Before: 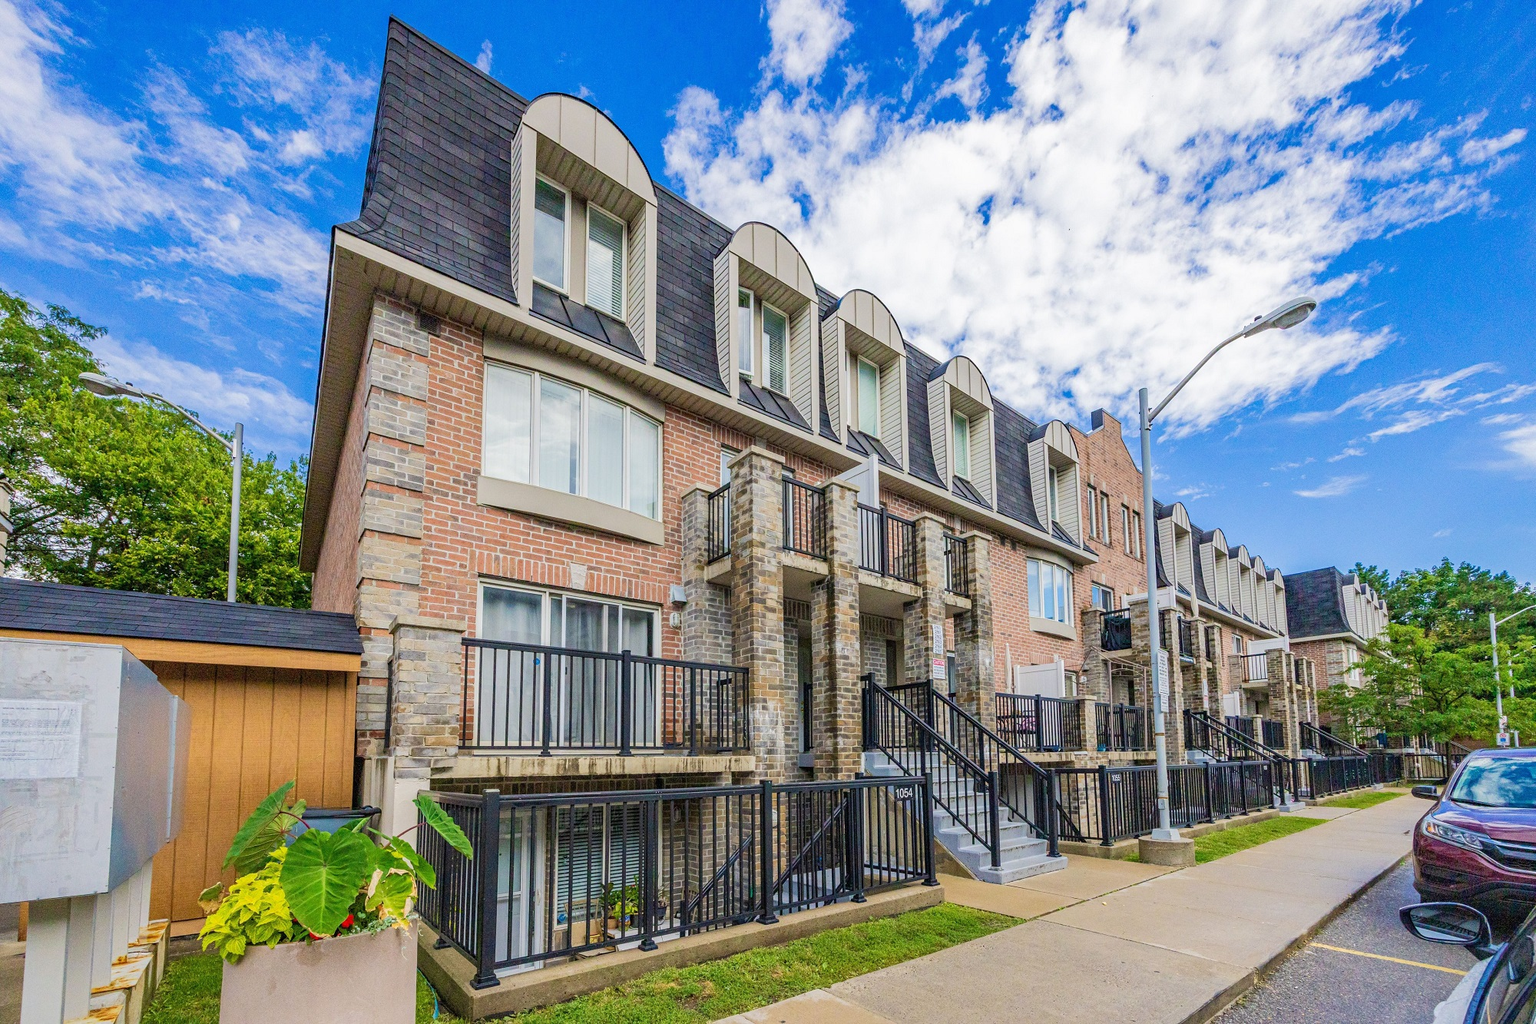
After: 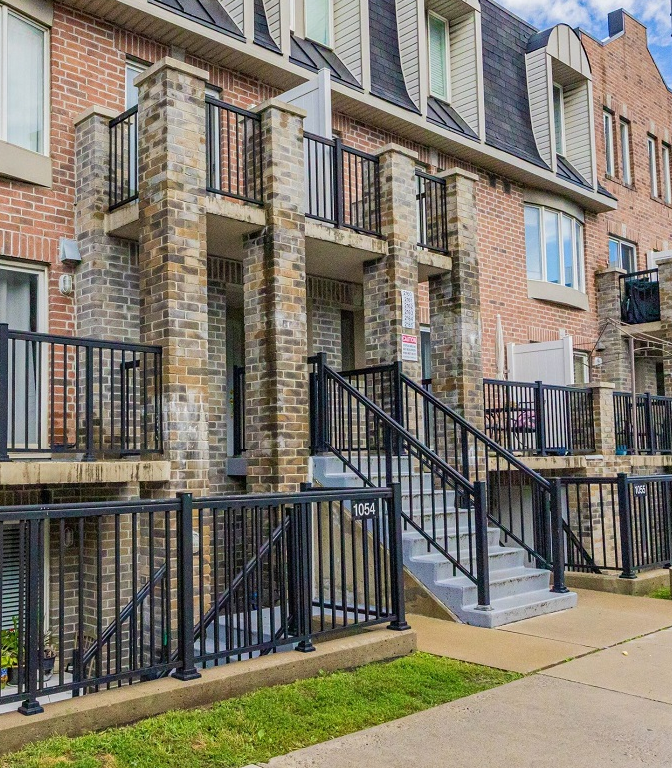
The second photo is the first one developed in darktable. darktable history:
crop: left 40.682%, top 39.244%, right 25.698%, bottom 3.077%
